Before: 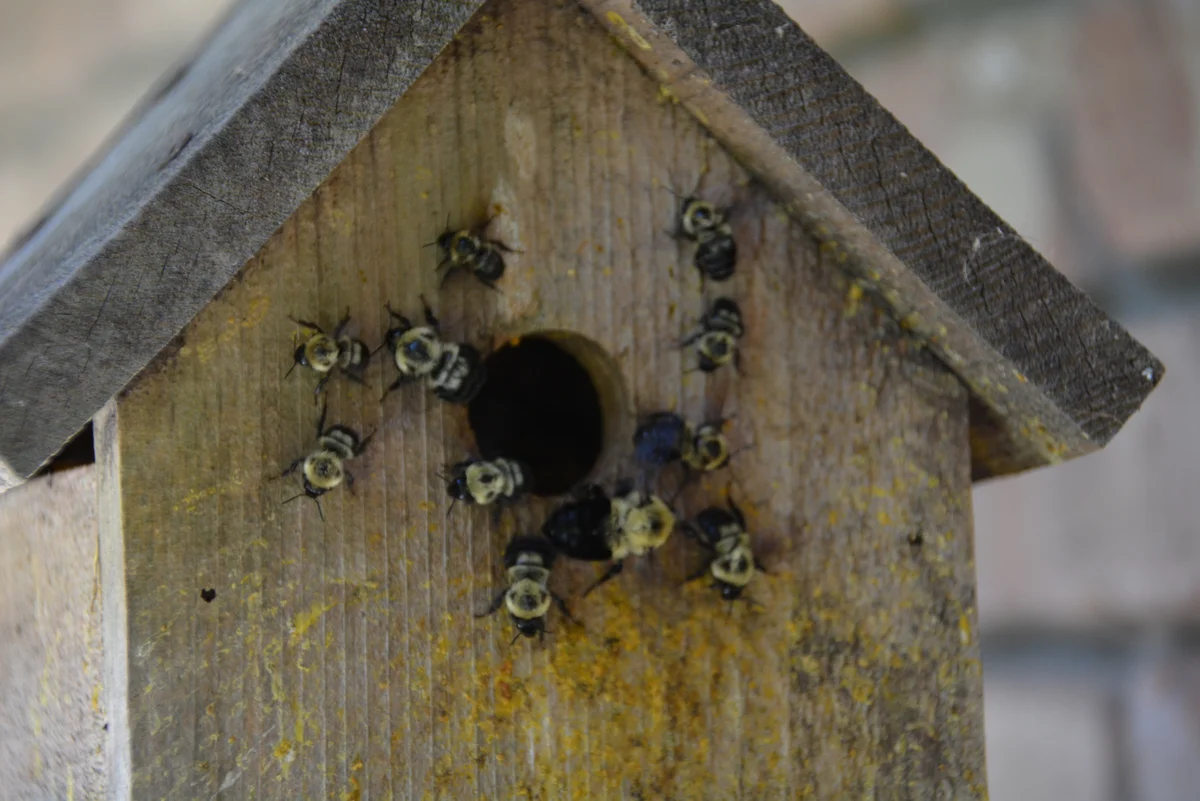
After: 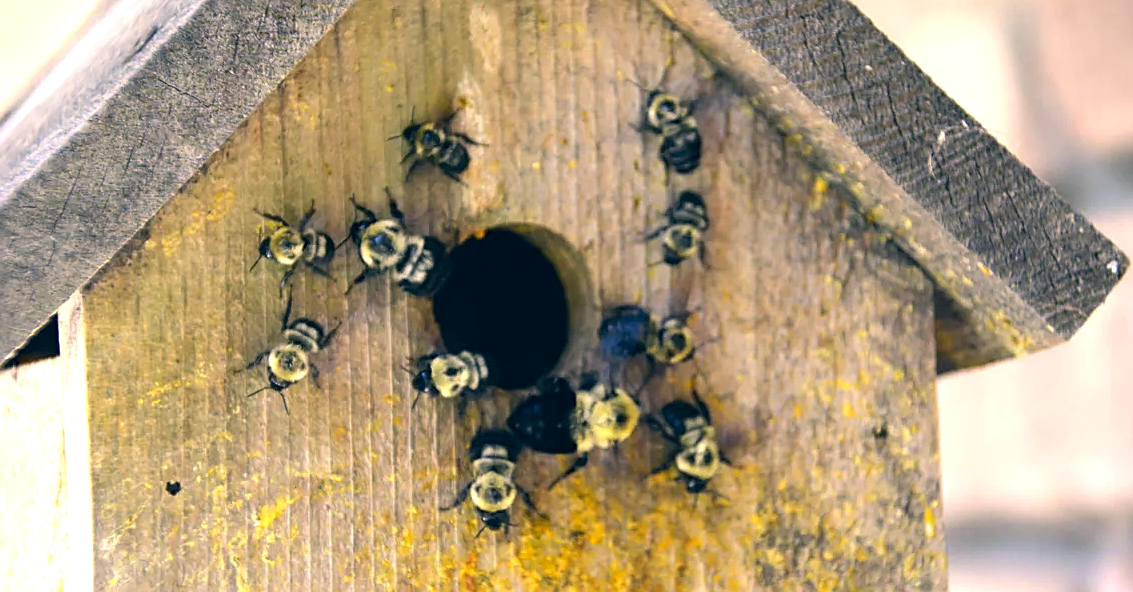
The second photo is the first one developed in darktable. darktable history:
color correction: highlights a* 10.3, highlights b* 14.5, shadows a* -9.68, shadows b* -14.91
exposure: black level correction 0.001, exposure 1.035 EV, compensate exposure bias true, compensate highlight preservation false
crop and rotate: left 2.985%, top 13.396%, right 2.537%, bottom 12.636%
sharpen: on, module defaults
tone equalizer: -8 EV -0.722 EV, -7 EV -0.696 EV, -6 EV -0.608 EV, -5 EV -0.365 EV, -3 EV 0.398 EV, -2 EV 0.6 EV, -1 EV 0.681 EV, +0 EV 0.767 EV
